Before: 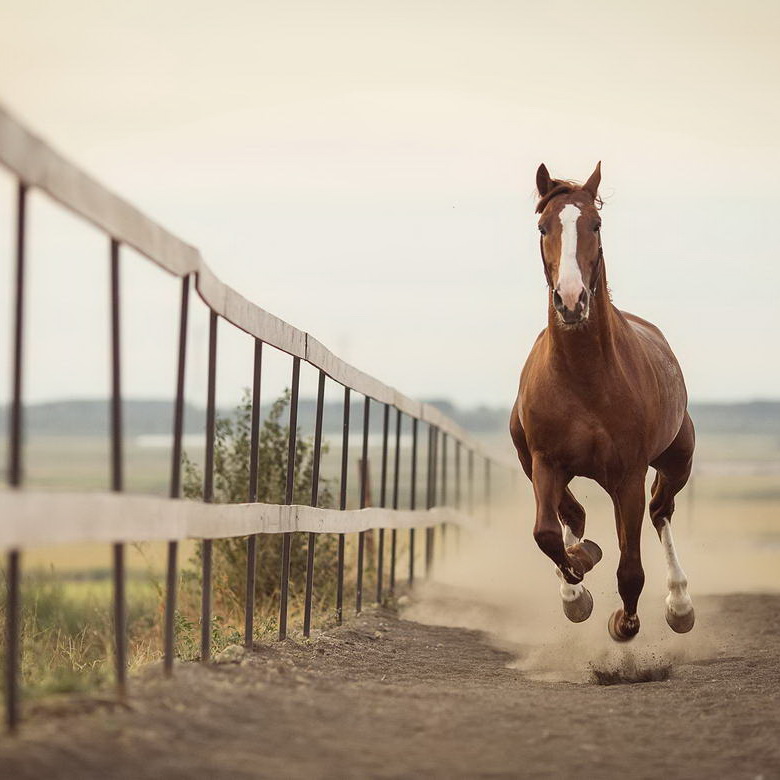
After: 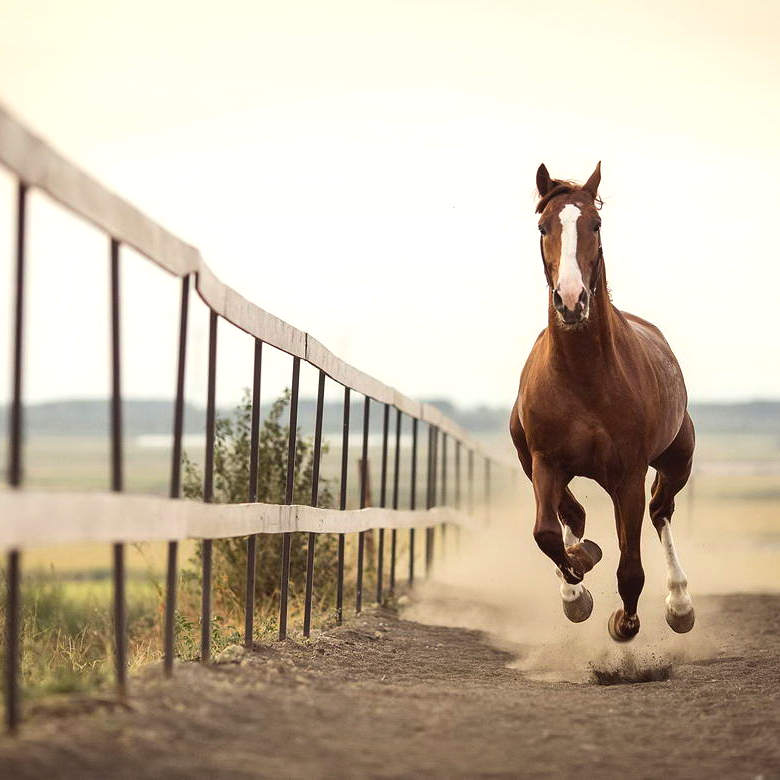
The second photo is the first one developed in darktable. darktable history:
color contrast: green-magenta contrast 1.1, blue-yellow contrast 1.1, unbound 0
tone equalizer: -8 EV -0.417 EV, -7 EV -0.389 EV, -6 EV -0.333 EV, -5 EV -0.222 EV, -3 EV 0.222 EV, -2 EV 0.333 EV, -1 EV 0.389 EV, +0 EV 0.417 EV, edges refinement/feathering 500, mask exposure compensation -1.57 EV, preserve details no
